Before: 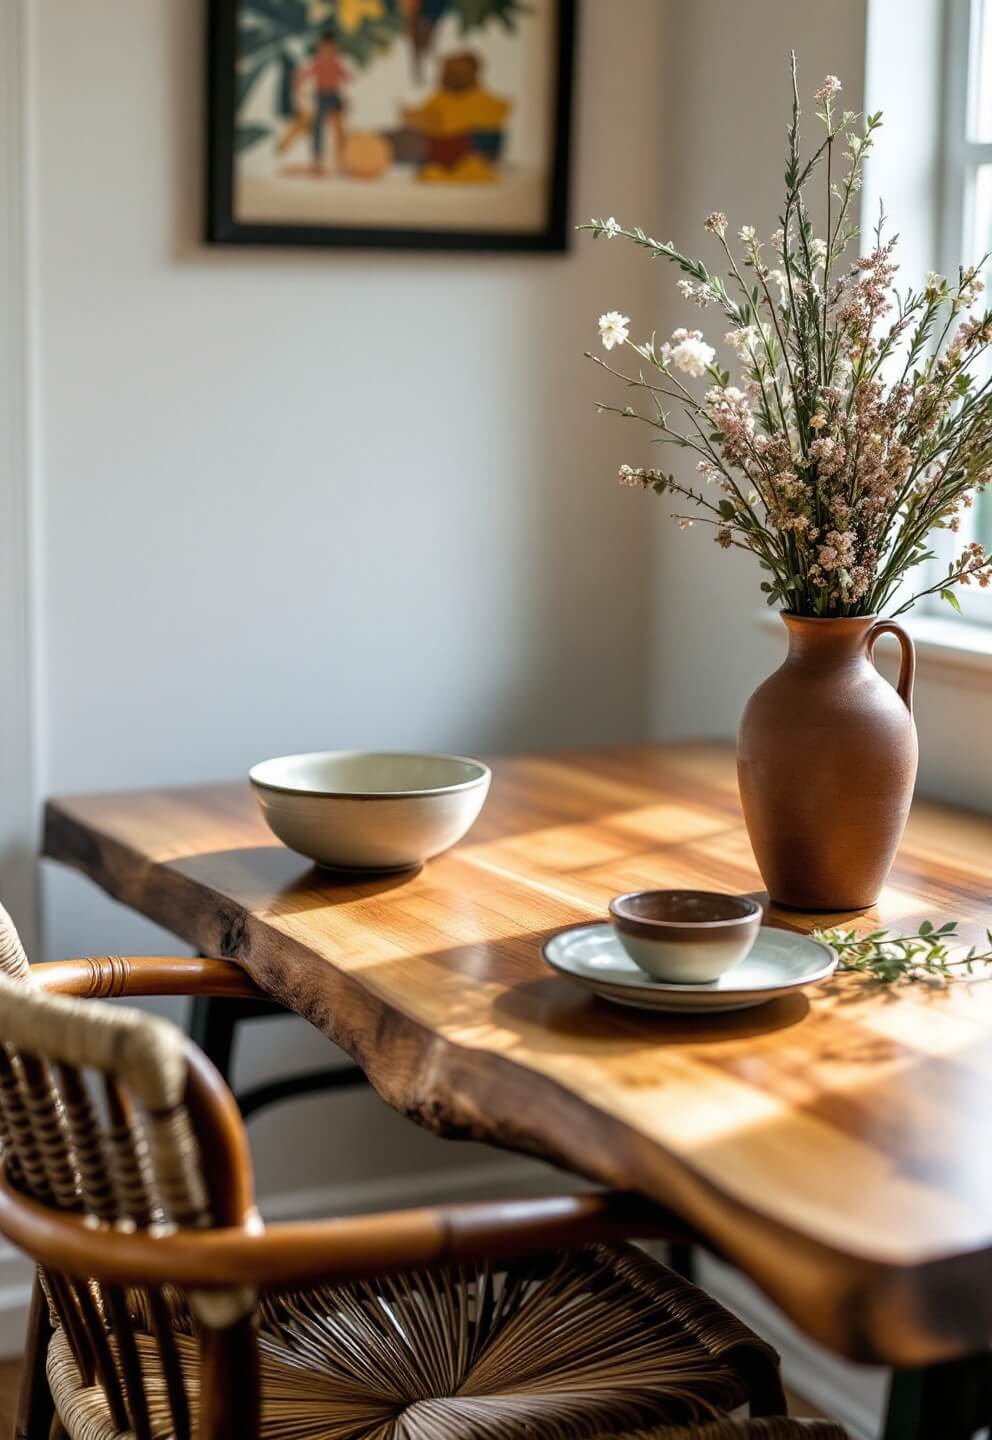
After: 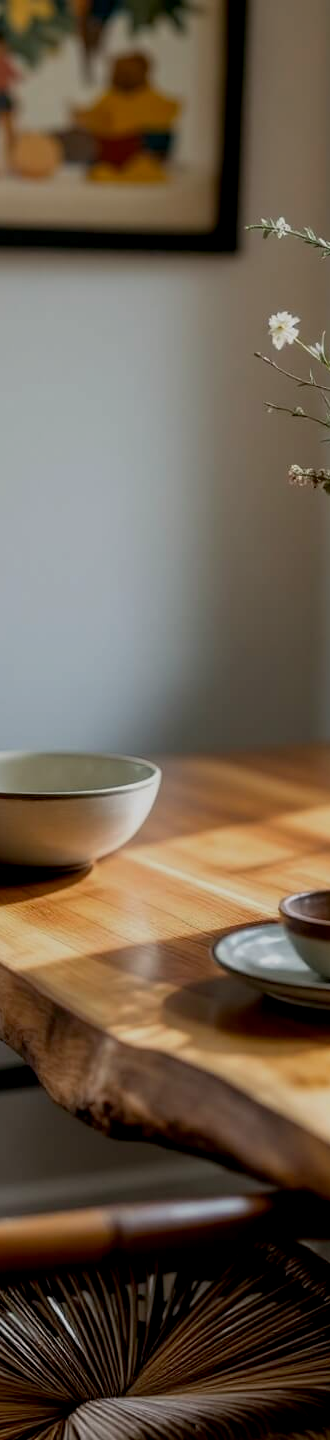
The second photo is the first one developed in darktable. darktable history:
crop: left 33.36%, right 33.36%
exposure: black level correction 0.009, exposure -0.637 EV, compensate highlight preservation false
